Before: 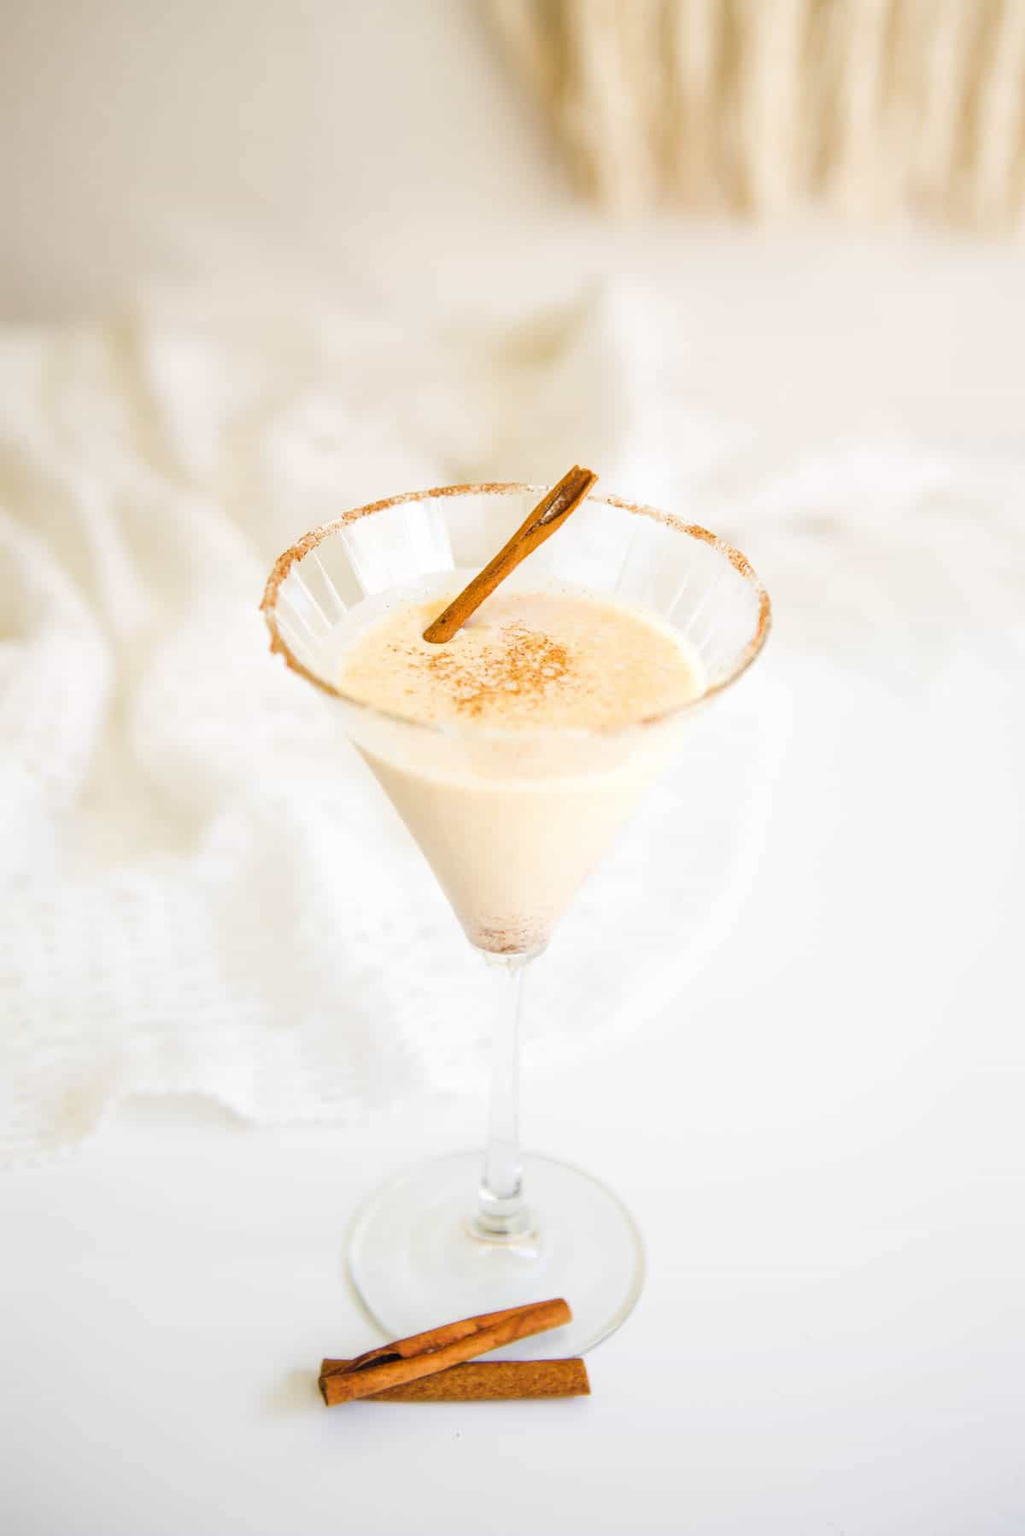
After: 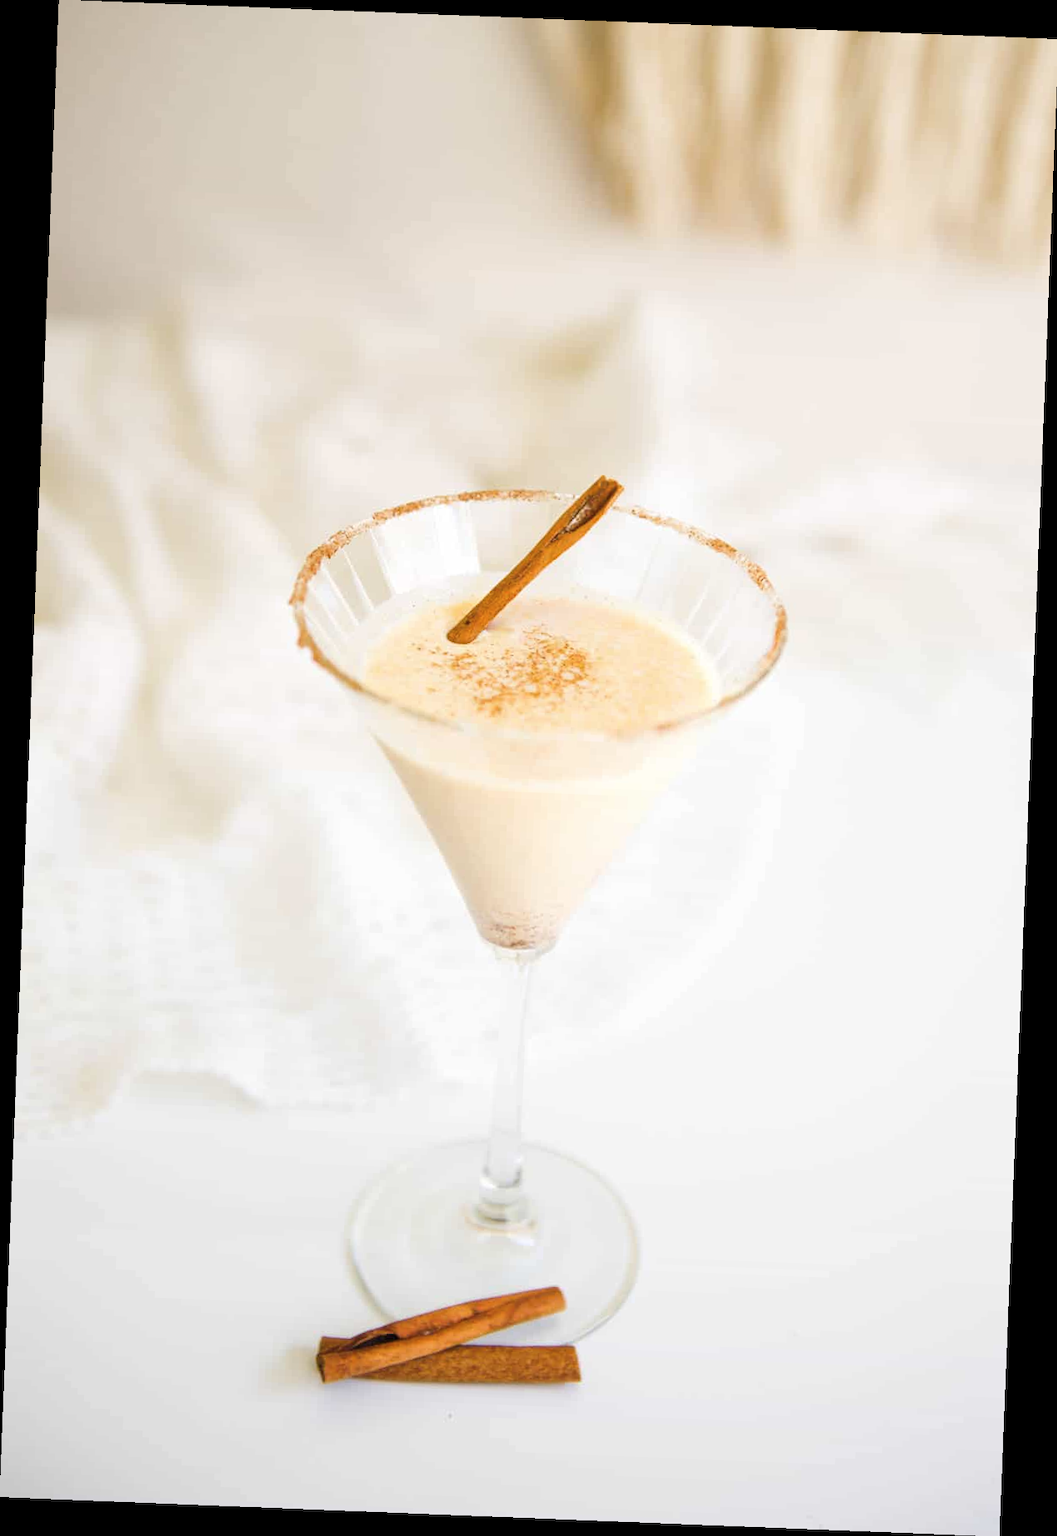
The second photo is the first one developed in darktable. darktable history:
contrast brightness saturation: saturation -0.05
rotate and perspective: rotation 2.27°, automatic cropping off
color balance rgb: saturation formula JzAzBz (2021)
